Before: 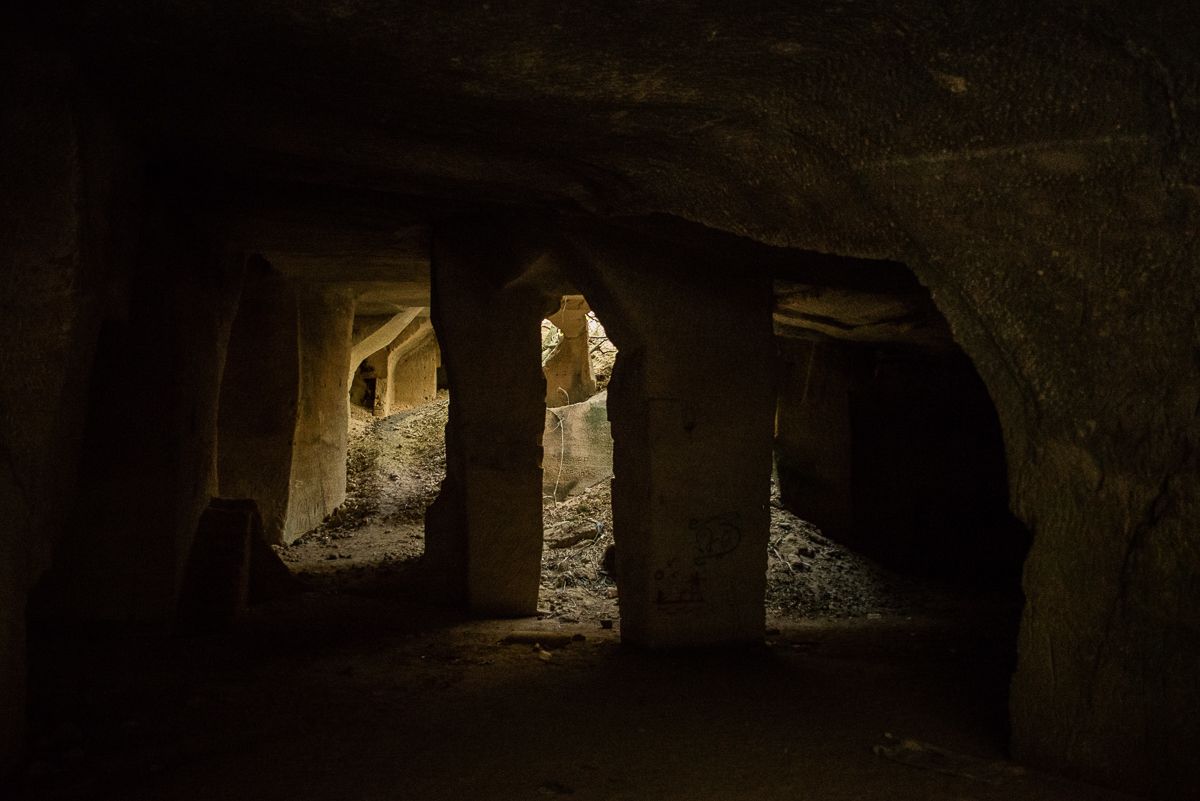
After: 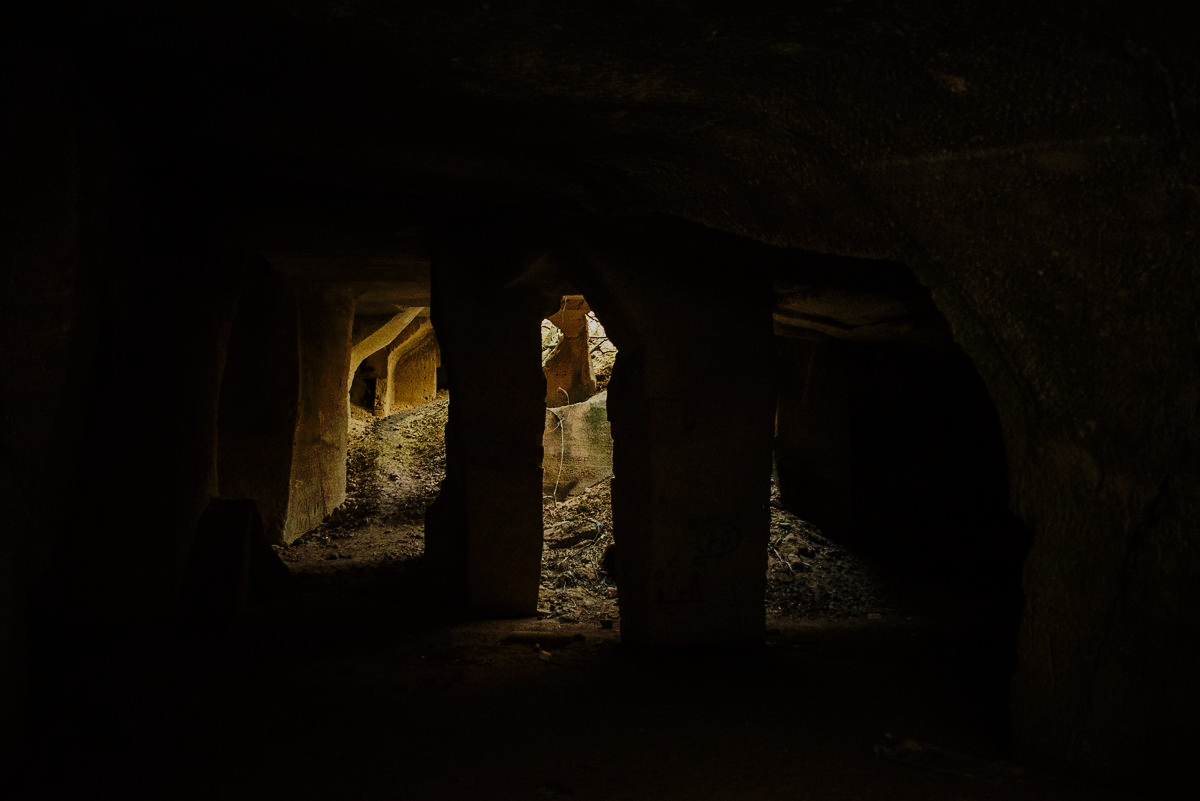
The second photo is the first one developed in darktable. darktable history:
exposure: exposure -1 EV, compensate highlight preservation false
base curve: curves: ch0 [(0, 0) (0.036, 0.025) (0.121, 0.166) (0.206, 0.329) (0.605, 0.79) (1, 1)], preserve colors none
